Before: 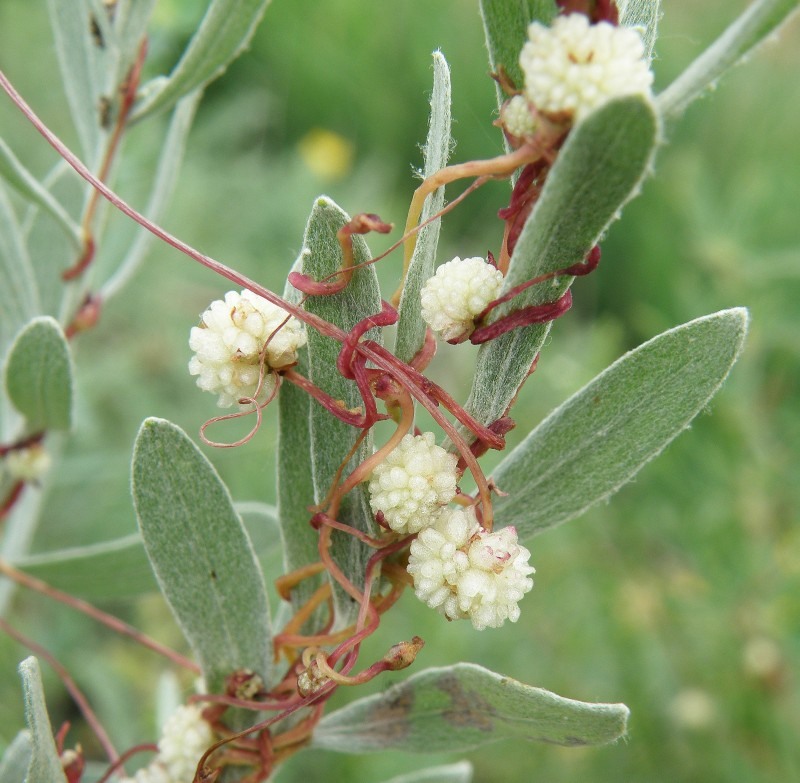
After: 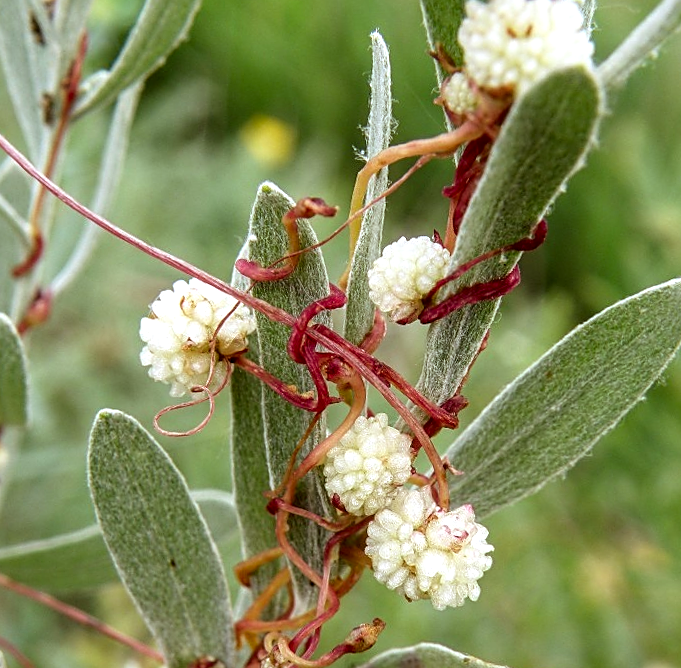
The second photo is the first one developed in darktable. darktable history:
sharpen: on, module defaults
rgb levels: mode RGB, independent channels, levels [[0, 0.5, 1], [0, 0.521, 1], [0, 0.536, 1]]
local contrast: detail 150%
exposure: compensate highlight preservation false
rotate and perspective: rotation -2.22°, lens shift (horizontal) -0.022, automatic cropping off
color calibration: illuminant as shot in camera, x 0.358, y 0.373, temperature 4628.91 K
crop and rotate: left 7.196%, top 4.574%, right 10.605%, bottom 13.178%
contrast brightness saturation: contrast 0.04, saturation 0.16
